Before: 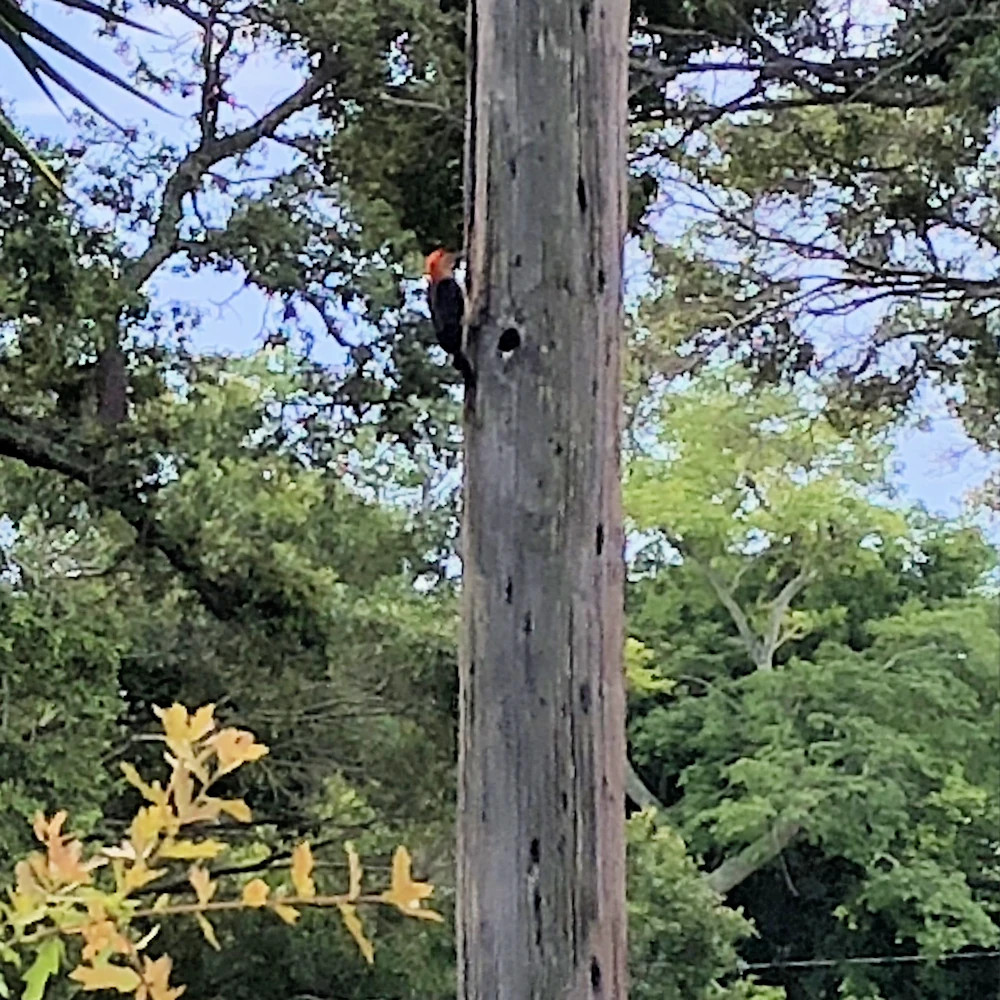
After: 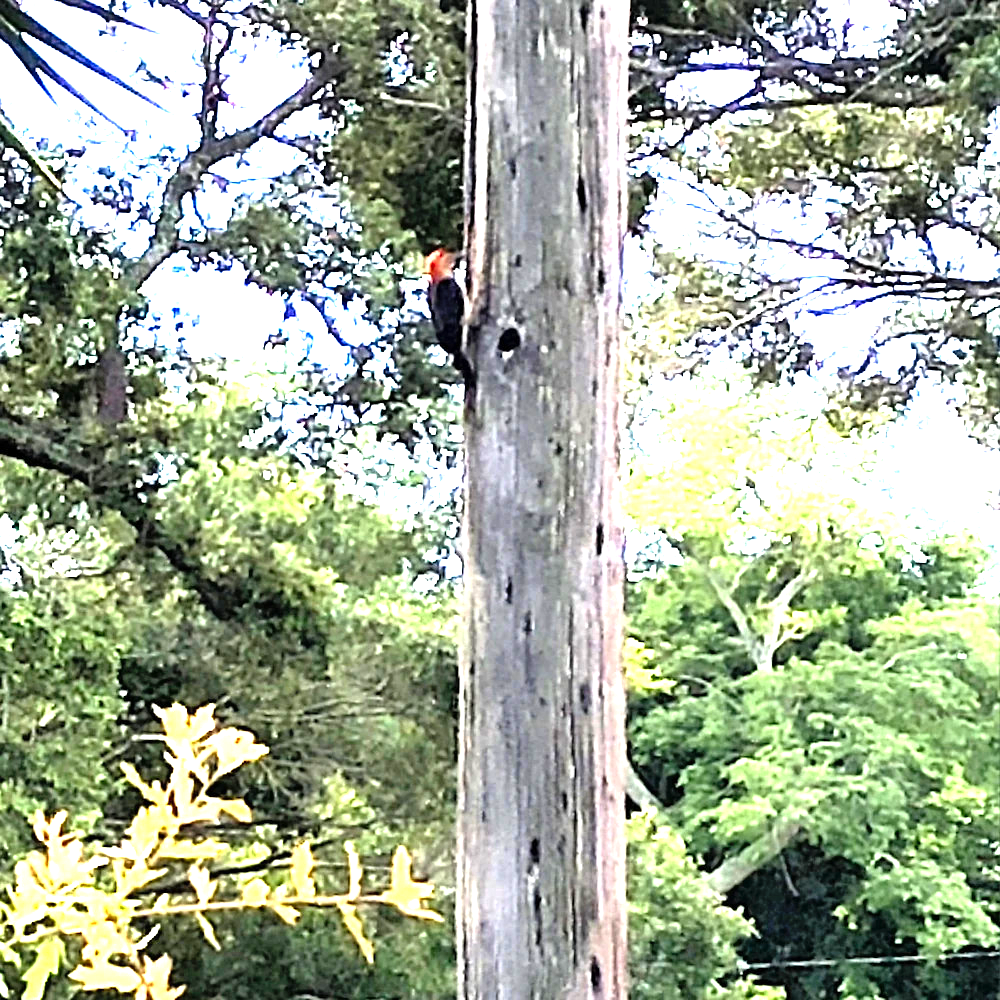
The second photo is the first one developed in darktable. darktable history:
tone equalizer: -8 EV -0.001 EV, -7 EV 0.001 EV, -6 EV -0.002 EV, -5 EV -0.003 EV, -4 EV -0.062 EV, -3 EV -0.222 EV, -2 EV -0.267 EV, -1 EV 0.105 EV, +0 EV 0.303 EV
levels: levels [0, 0.281, 0.562]
